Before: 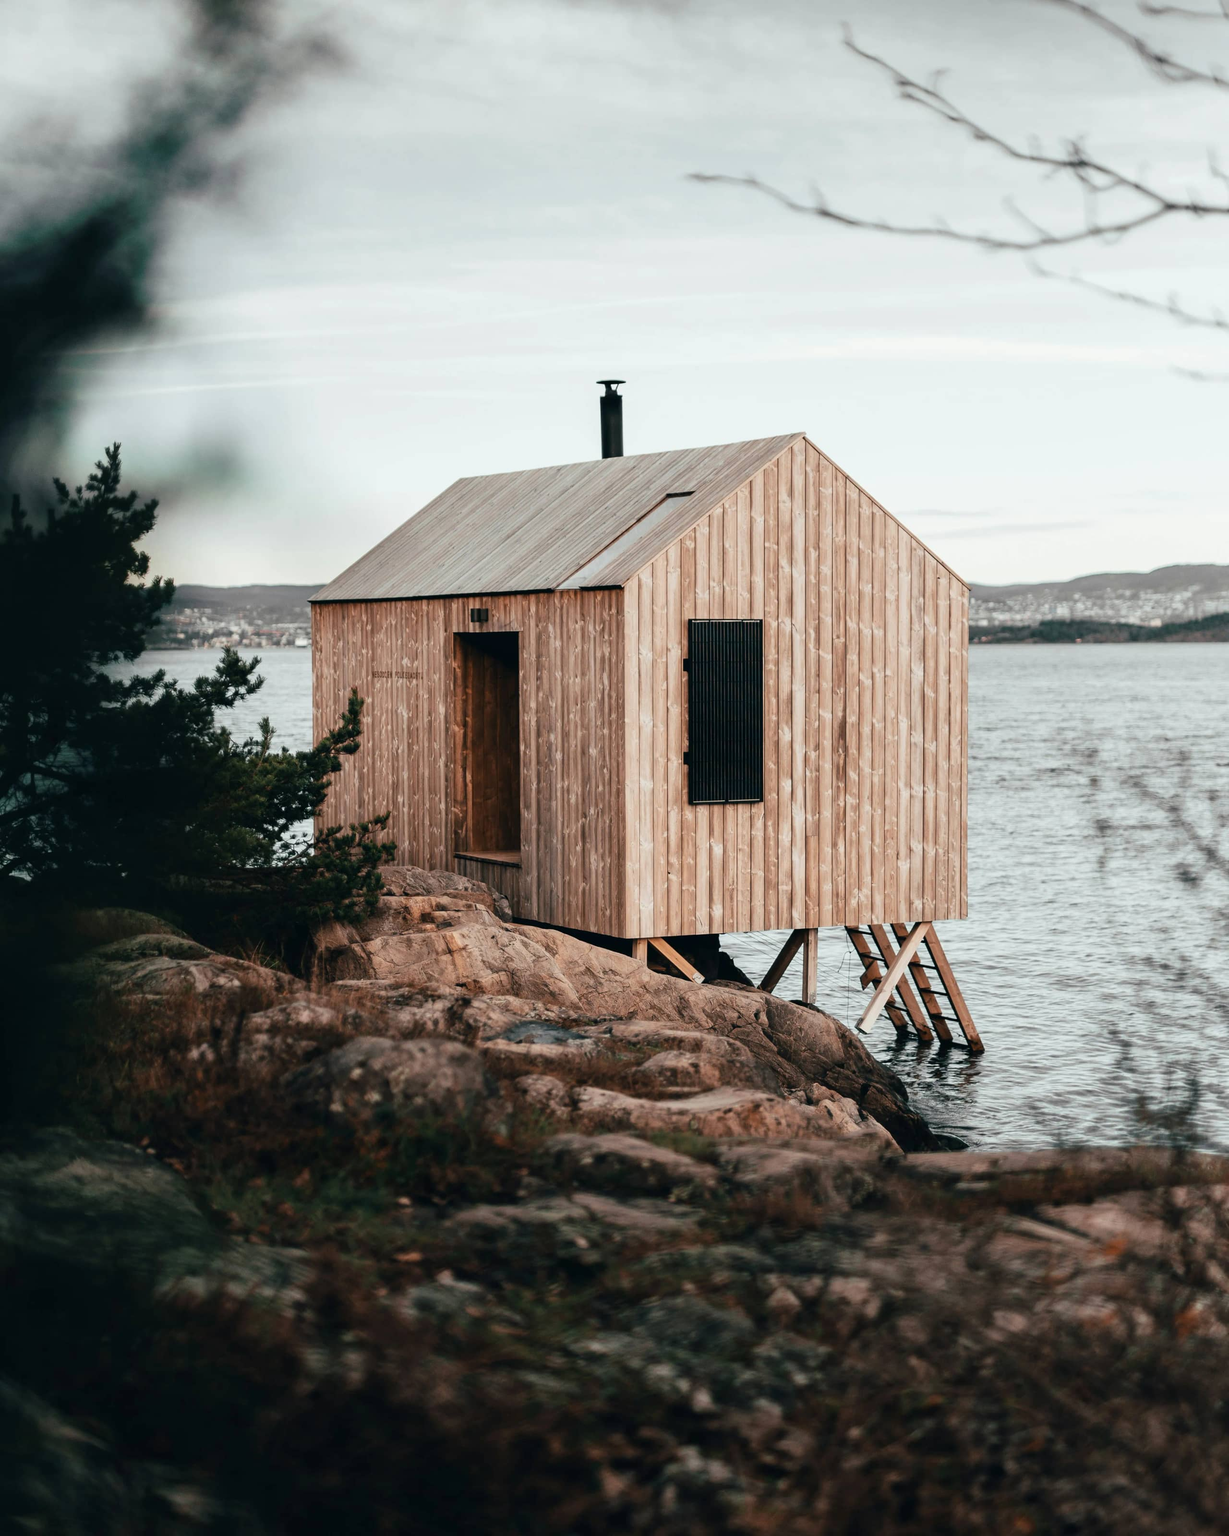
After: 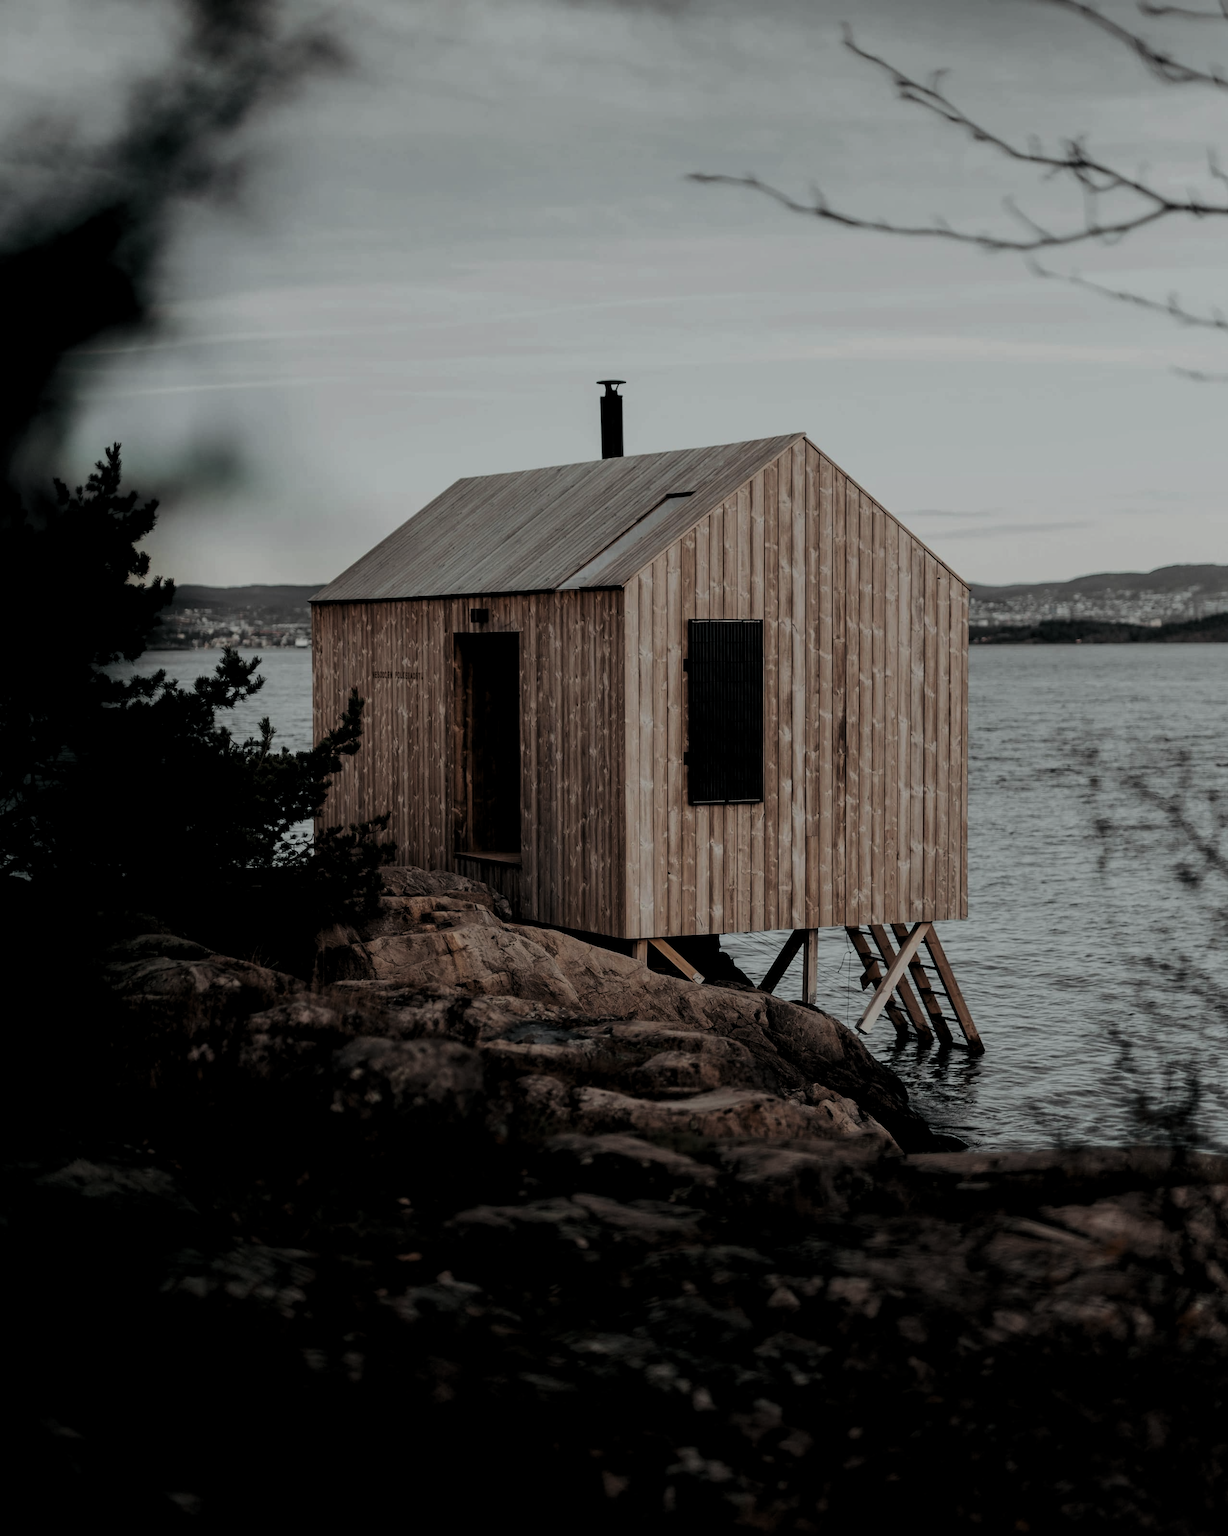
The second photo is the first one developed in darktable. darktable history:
exposure: black level correction 0, exposure -0.844 EV, compensate highlight preservation false
levels: levels [0.101, 0.578, 0.953]
